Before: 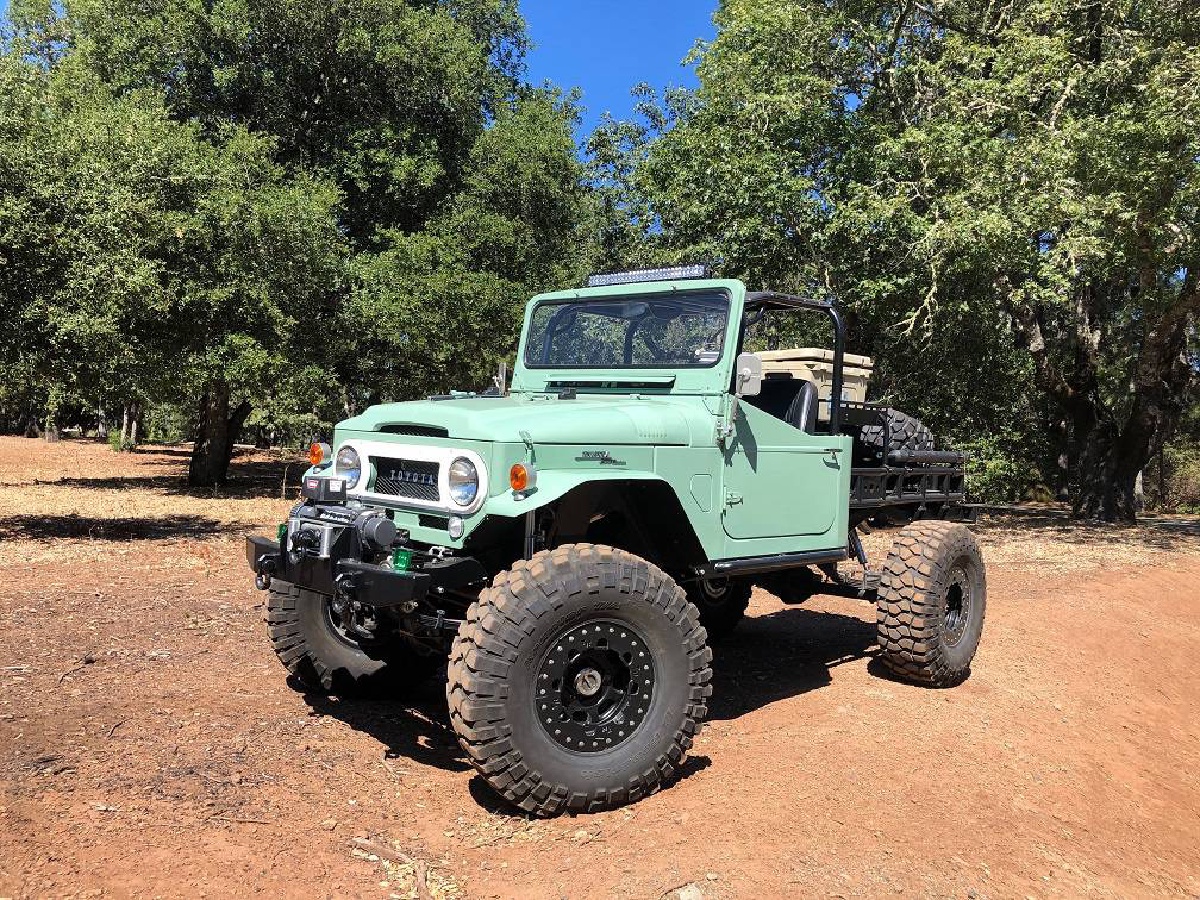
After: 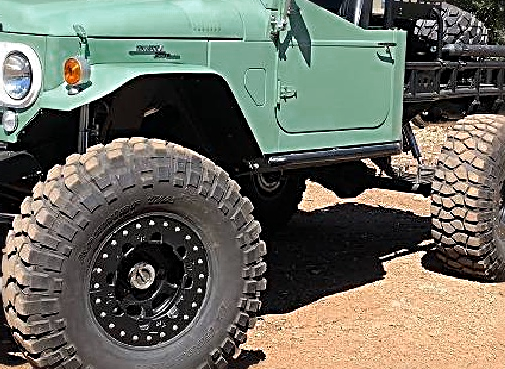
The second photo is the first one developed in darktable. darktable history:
color zones: curves: ch0 [(0, 0.558) (0.143, 0.548) (0.286, 0.447) (0.429, 0.259) (0.571, 0.5) (0.714, 0.5) (0.857, 0.593) (1, 0.558)]; ch1 [(0, 0.543) (0.01, 0.544) (0.12, 0.492) (0.248, 0.458) (0.5, 0.534) (0.748, 0.5) (0.99, 0.469) (1, 0.543)]; ch2 [(0, 0.507) (0.143, 0.522) (0.286, 0.505) (0.429, 0.5) (0.571, 0.5) (0.714, 0.5) (0.857, 0.5) (1, 0.507)]
exposure: compensate highlight preservation false
sharpen: radius 3.025, amount 0.757
crop: left 37.221%, top 45.169%, right 20.63%, bottom 13.777%
